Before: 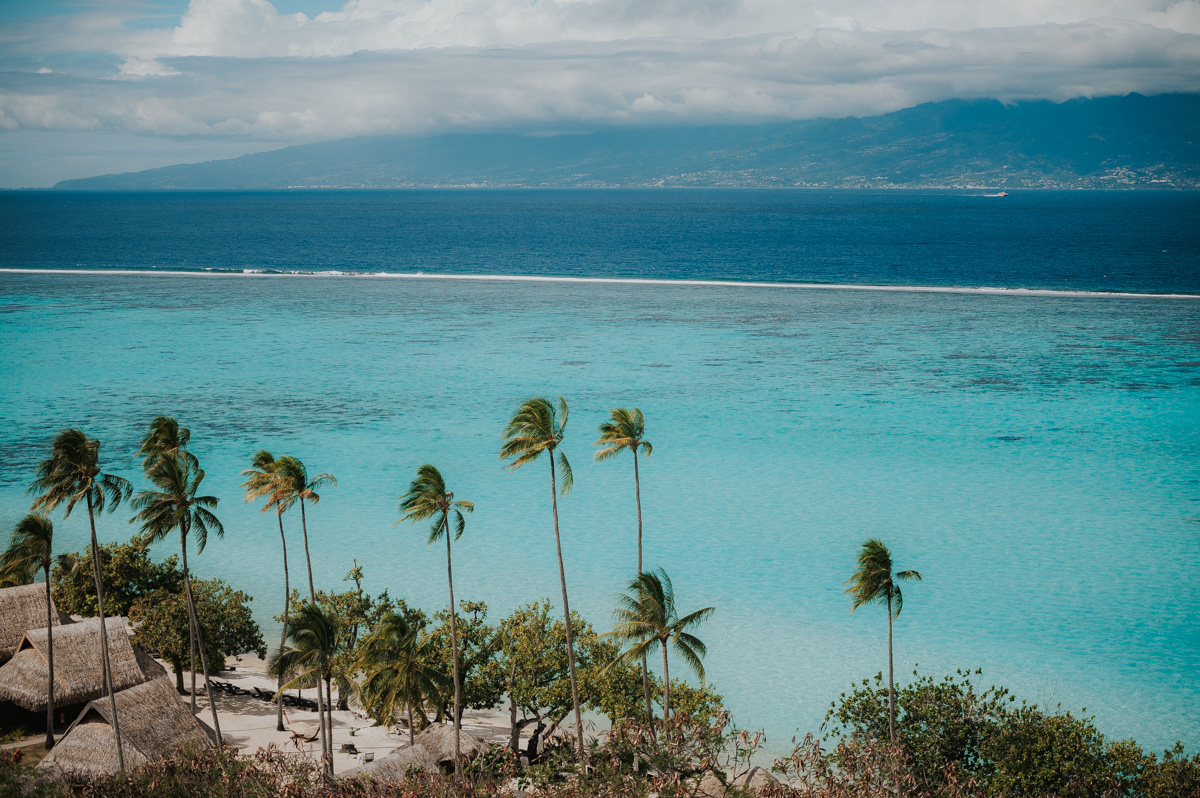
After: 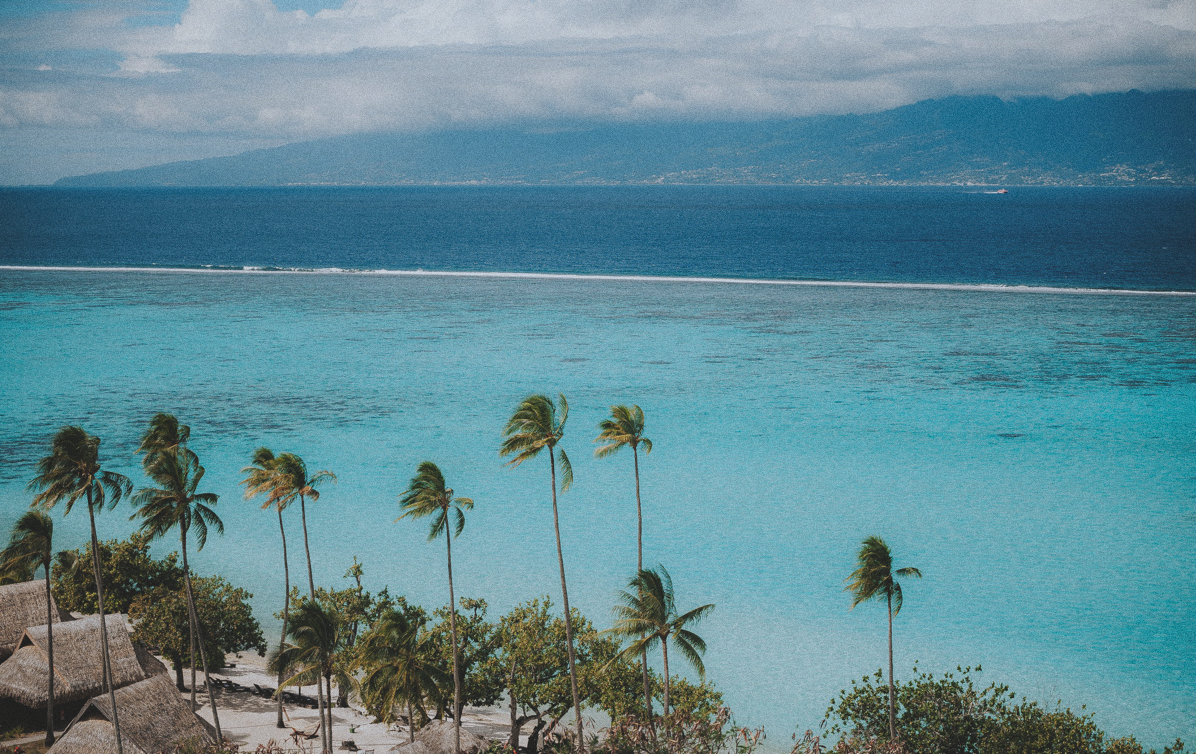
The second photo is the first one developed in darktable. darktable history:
white balance: red 0.974, blue 1.044
exposure: black level correction -0.015, exposure -0.125 EV, compensate highlight preservation false
crop: top 0.448%, right 0.264%, bottom 5.045%
grain: coarseness 0.47 ISO
